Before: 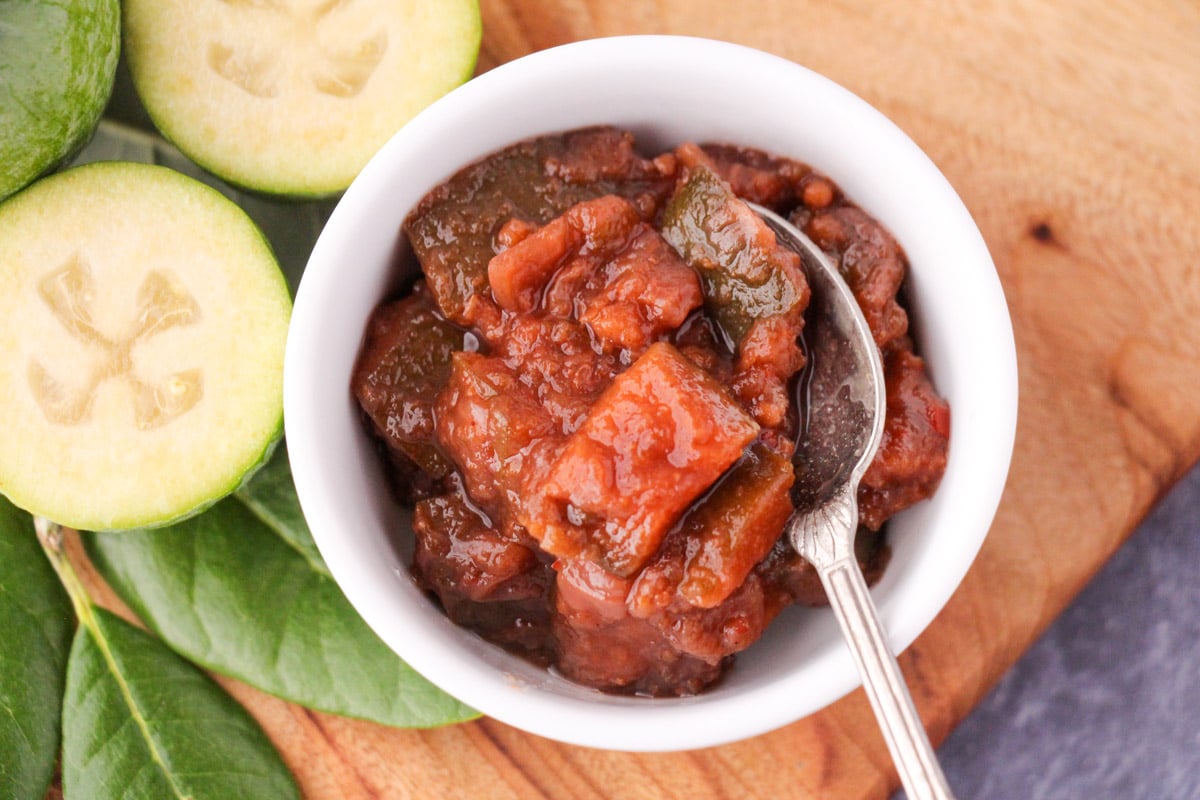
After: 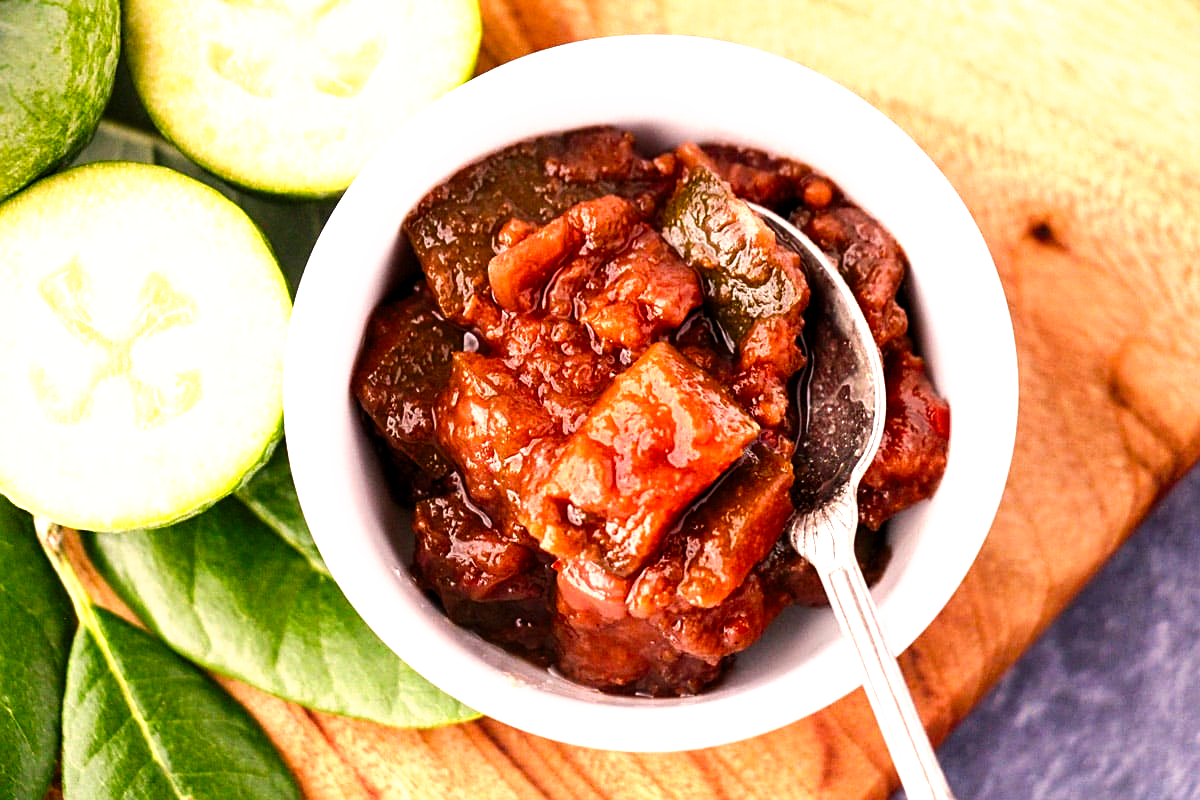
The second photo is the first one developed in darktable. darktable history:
color balance rgb: shadows lift › chroma 2%, shadows lift › hue 185.64°, power › luminance 1.48%, highlights gain › chroma 3%, highlights gain › hue 54.51°, global offset › luminance -0.4%, perceptual saturation grading › highlights -18.47%, perceptual saturation grading › mid-tones 6.62%, perceptual saturation grading › shadows 28.22%, perceptual brilliance grading › highlights 15.68%, perceptual brilliance grading › shadows -14.29%, global vibrance 25.96%, contrast 6.45%
sharpen: on, module defaults
tone curve: curves: ch0 [(0, 0) (0.003, 0.002) (0.011, 0.006) (0.025, 0.014) (0.044, 0.025) (0.069, 0.039) (0.1, 0.056) (0.136, 0.086) (0.177, 0.129) (0.224, 0.183) (0.277, 0.247) (0.335, 0.318) (0.399, 0.395) (0.468, 0.48) (0.543, 0.571) (0.623, 0.668) (0.709, 0.773) (0.801, 0.873) (0.898, 0.978) (1, 1)], preserve colors none
